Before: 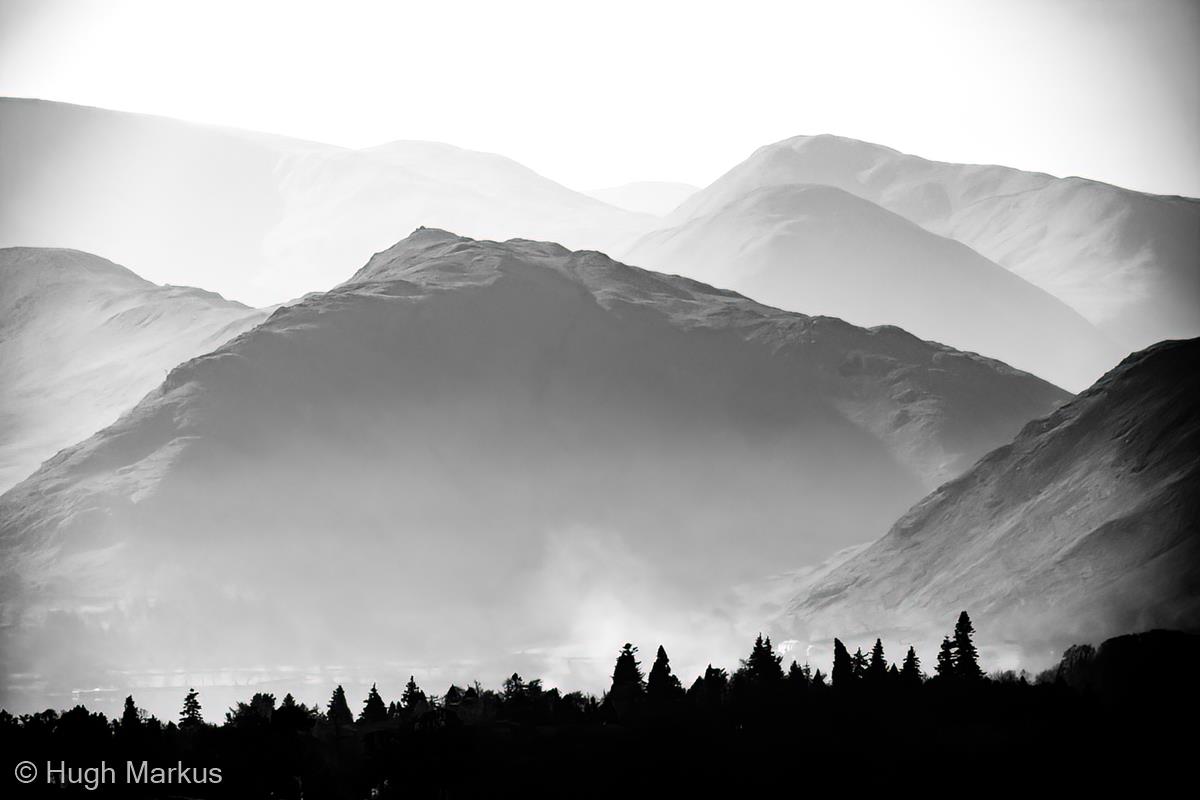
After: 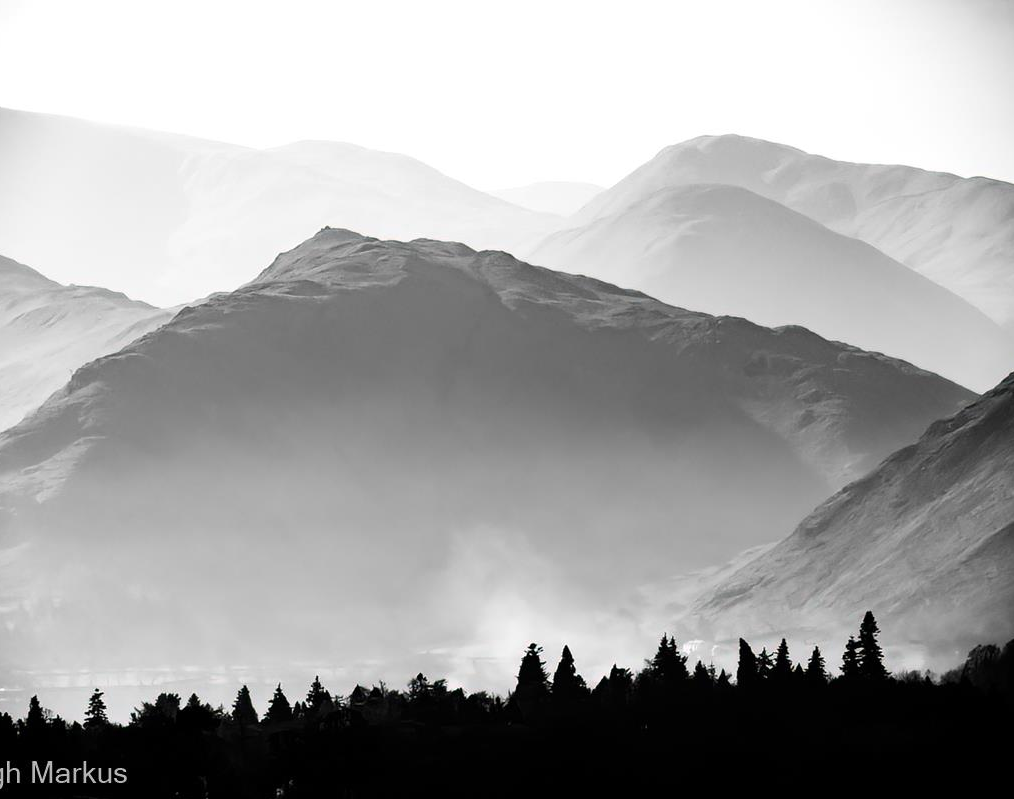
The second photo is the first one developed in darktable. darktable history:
crop: left 7.999%, right 7.467%
